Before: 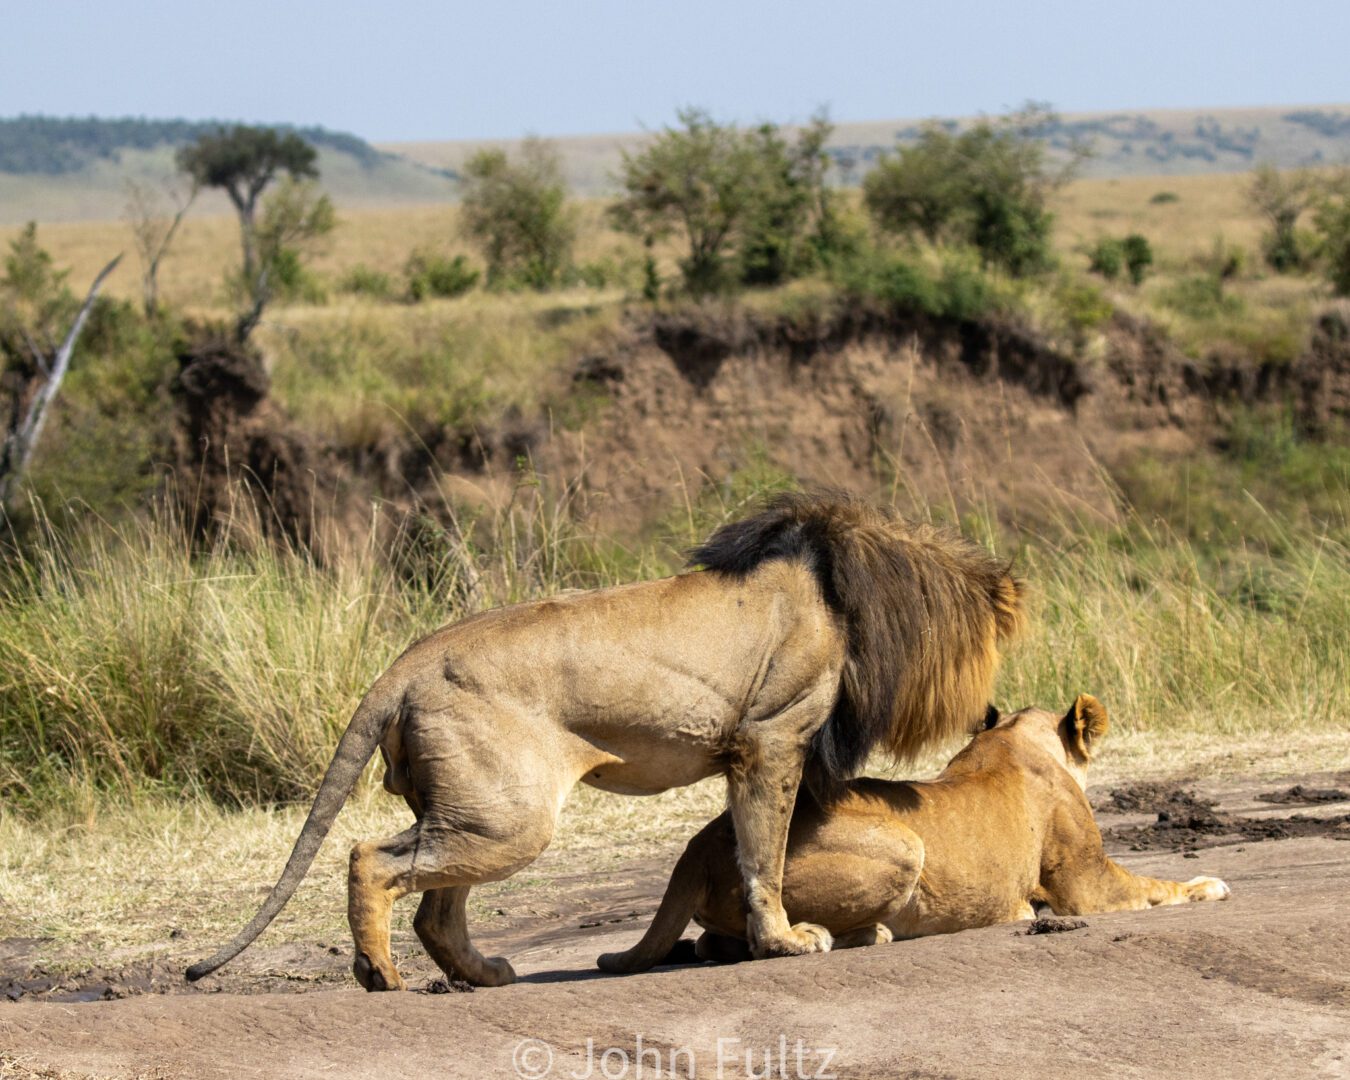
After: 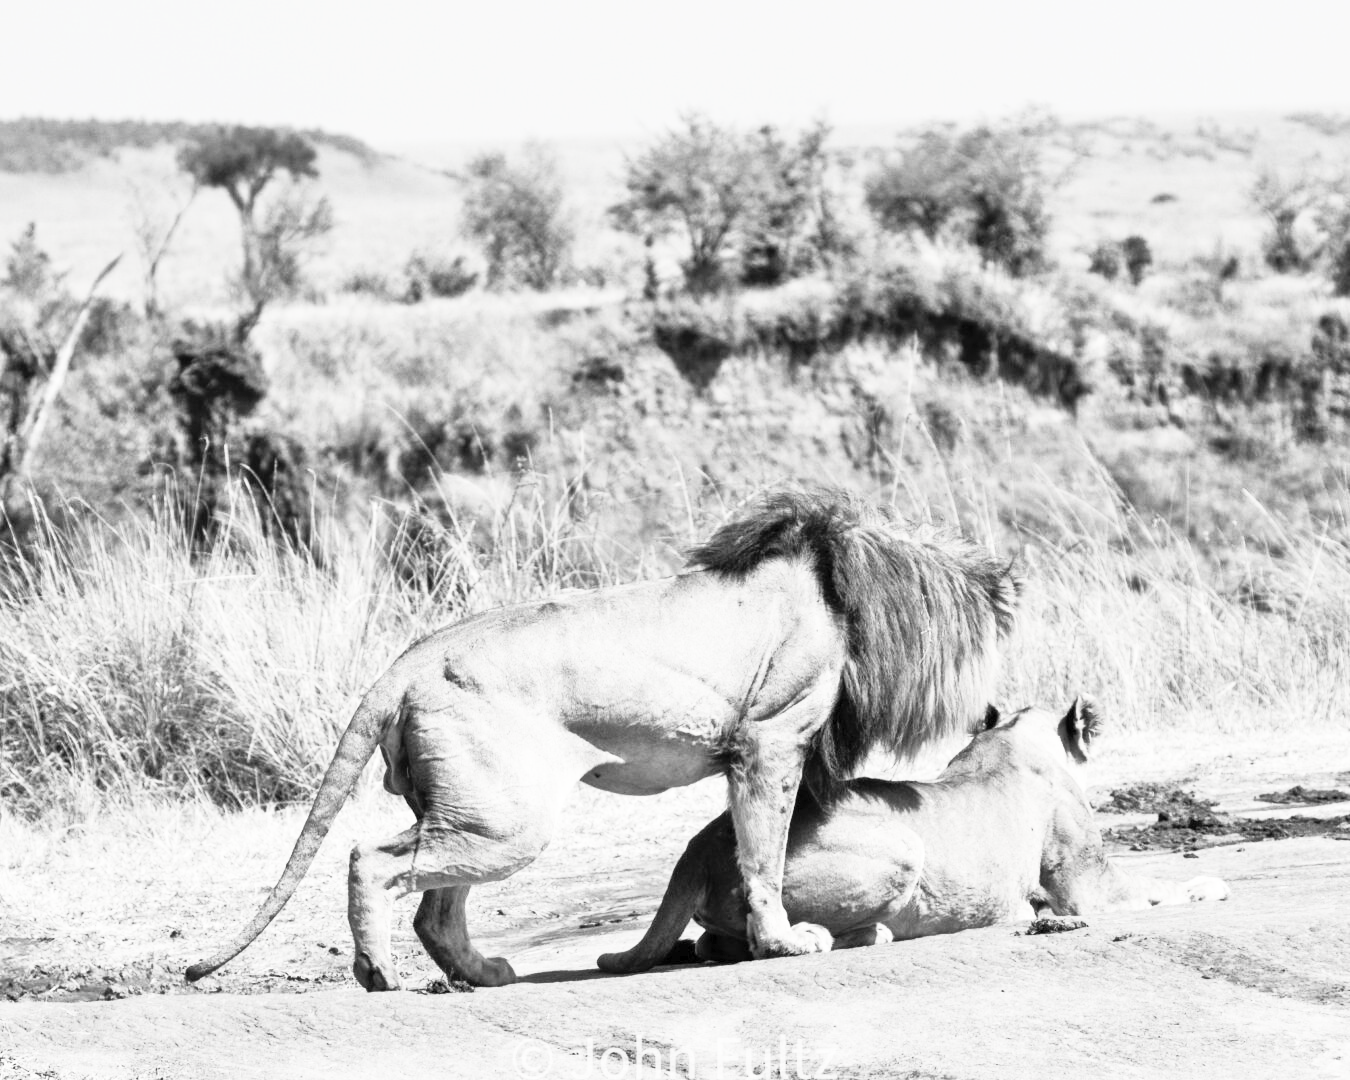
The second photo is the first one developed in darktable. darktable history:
contrast brightness saturation: contrast 0.538, brightness 0.467, saturation -0.987
tone equalizer: -7 EV 0.153 EV, -6 EV 0.569 EV, -5 EV 1.19 EV, -4 EV 1.35 EV, -3 EV 1.13 EV, -2 EV 0.6 EV, -1 EV 0.146 EV
